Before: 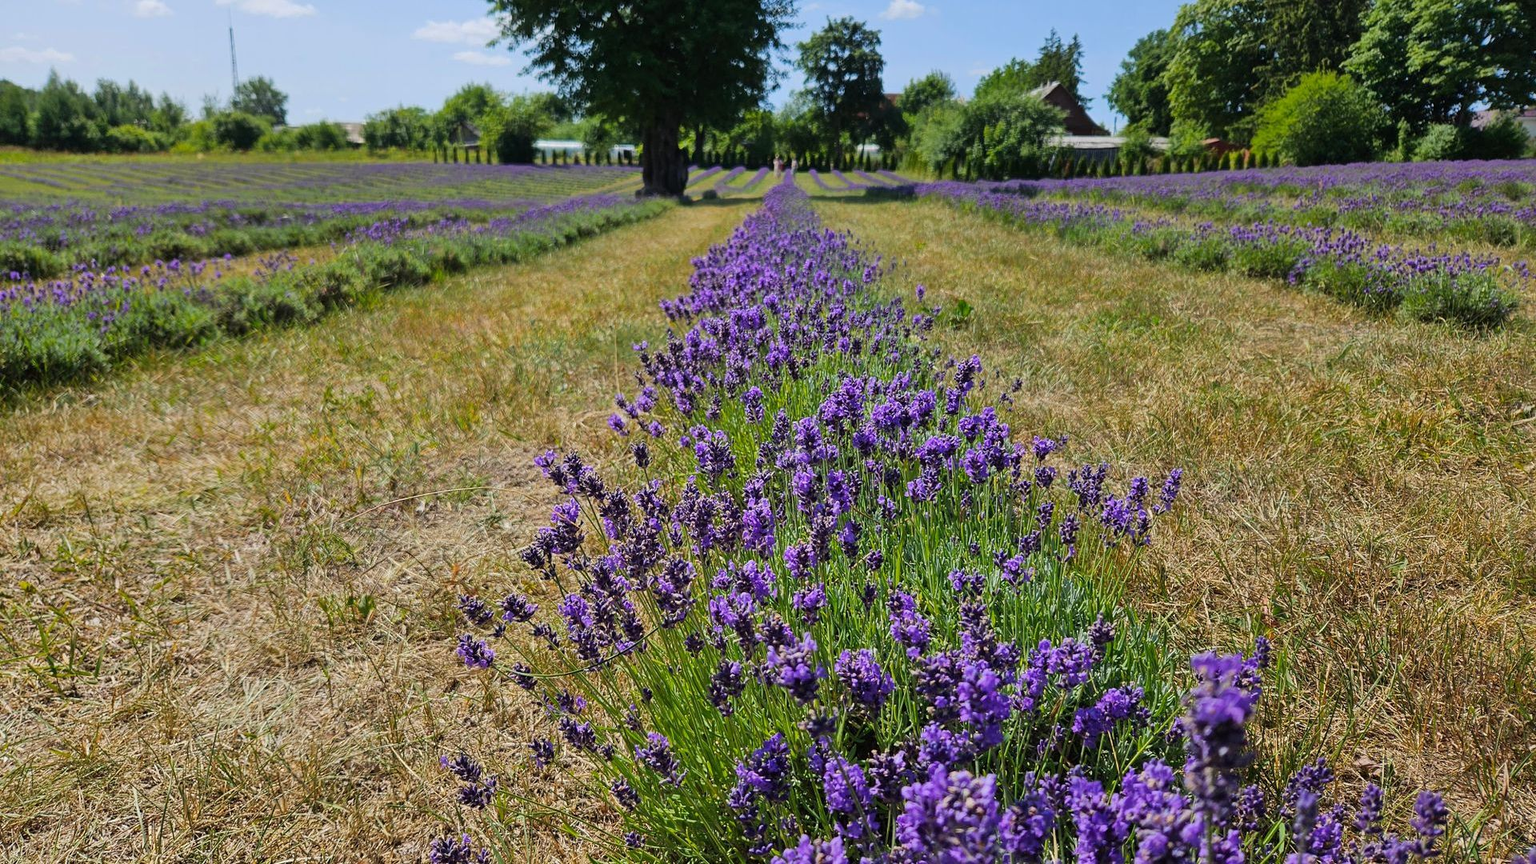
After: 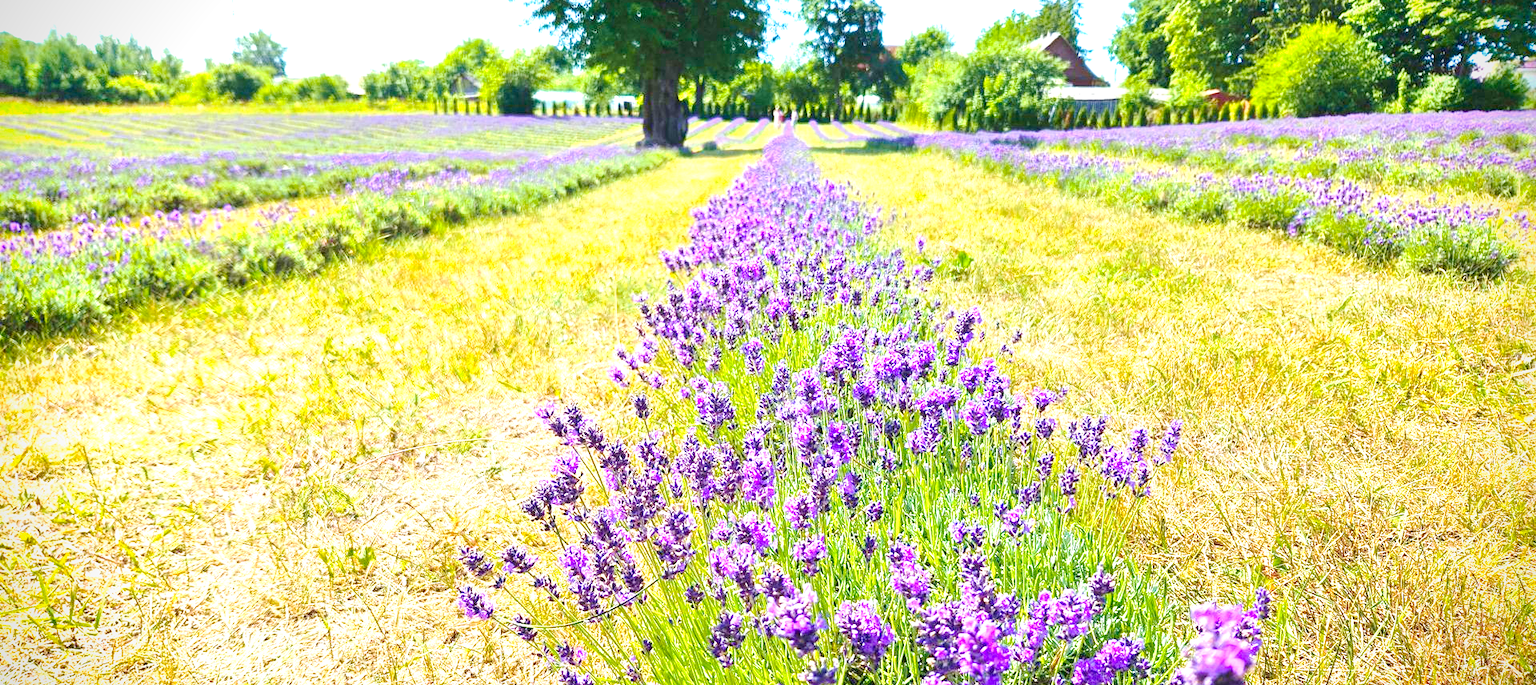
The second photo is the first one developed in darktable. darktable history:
velvia: on, module defaults
base curve: curves: ch0 [(0, 0) (0.158, 0.273) (0.879, 0.895) (1, 1)], preserve colors none
crop and rotate: top 5.667%, bottom 14.937%
color balance rgb: linear chroma grading › global chroma 9.31%, global vibrance 41.49%
exposure: black level correction 0, exposure 2.088 EV, compensate exposure bias true, compensate highlight preservation false
white balance: red 0.988, blue 1.017
vignetting: fall-off start 88.53%, fall-off radius 44.2%, saturation 0.376, width/height ratio 1.161
